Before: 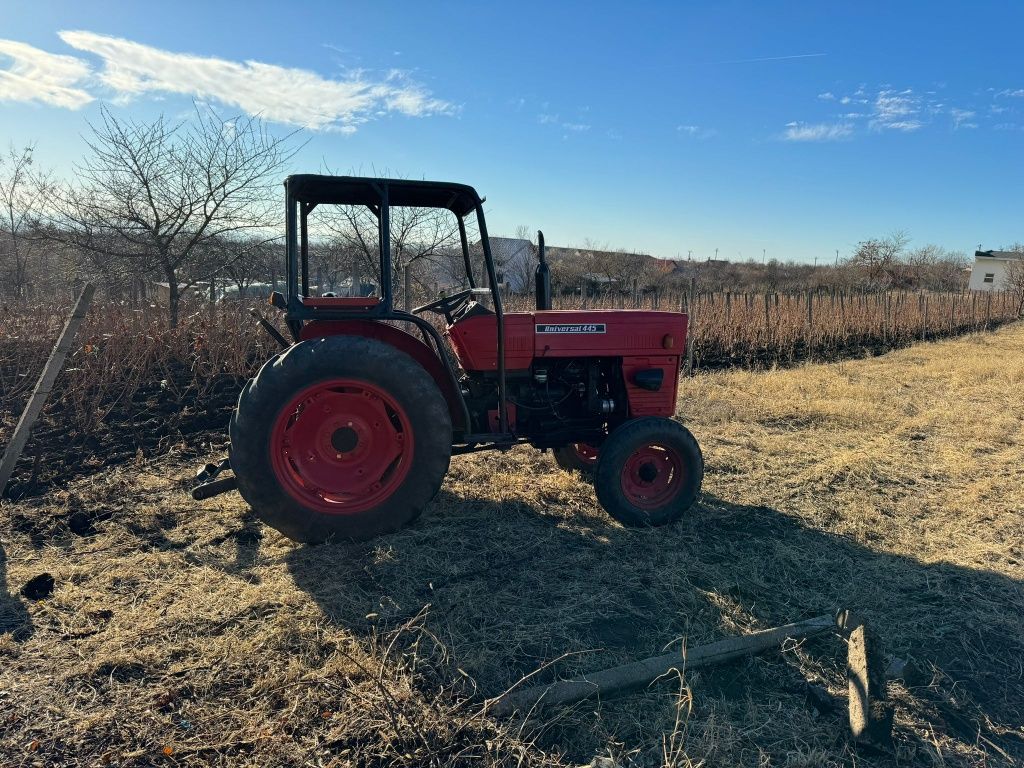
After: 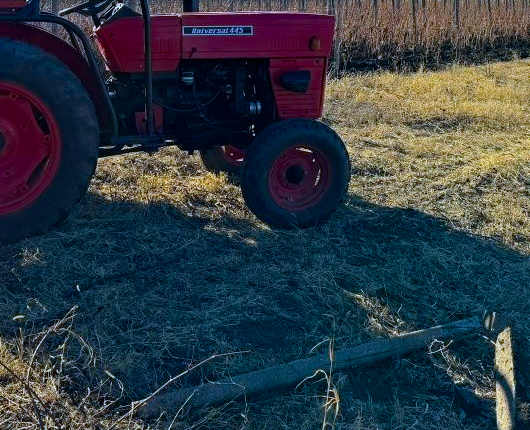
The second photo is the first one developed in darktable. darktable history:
color balance rgb: linear chroma grading › global chroma 15%, perceptual saturation grading › global saturation 30%
crop: left 34.479%, top 38.822%, right 13.718%, bottom 5.172%
haze removal: compatibility mode true, adaptive false
white balance: red 0.926, green 1.003, blue 1.133
